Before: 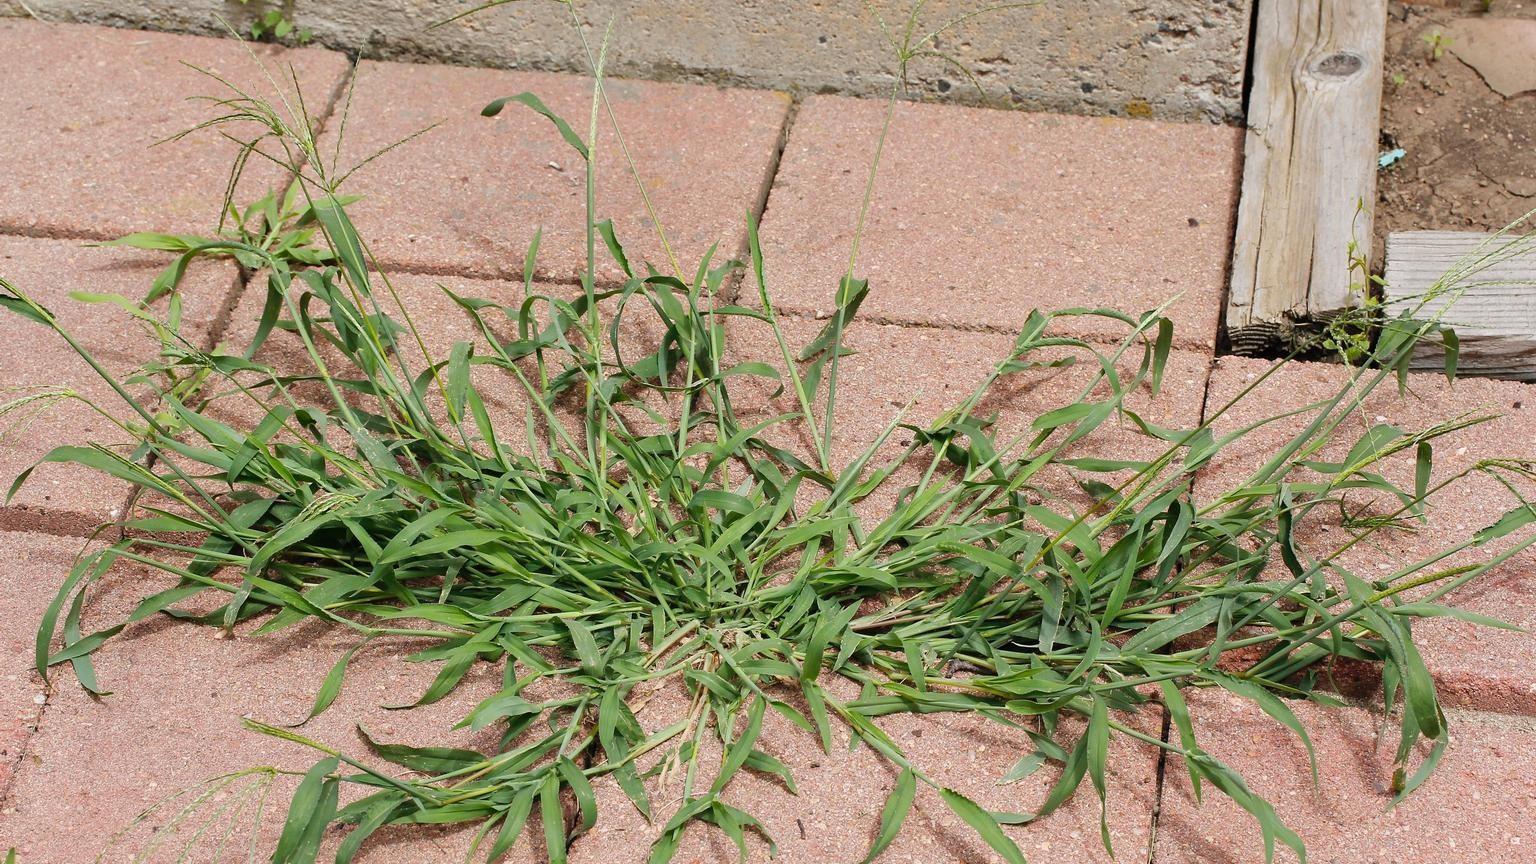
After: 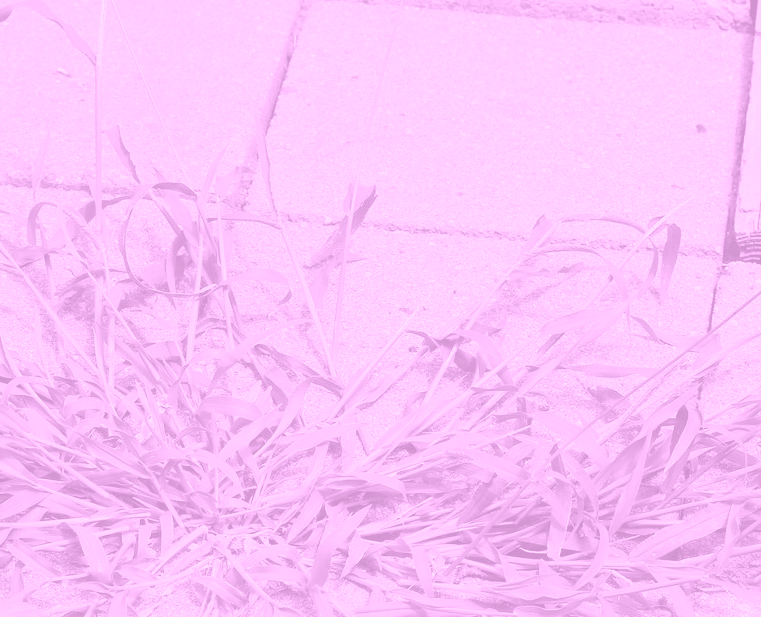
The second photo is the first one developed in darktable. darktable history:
crop: left 32.075%, top 10.976%, right 18.355%, bottom 17.596%
colorize: hue 331.2°, saturation 75%, source mix 30.28%, lightness 70.52%, version 1
